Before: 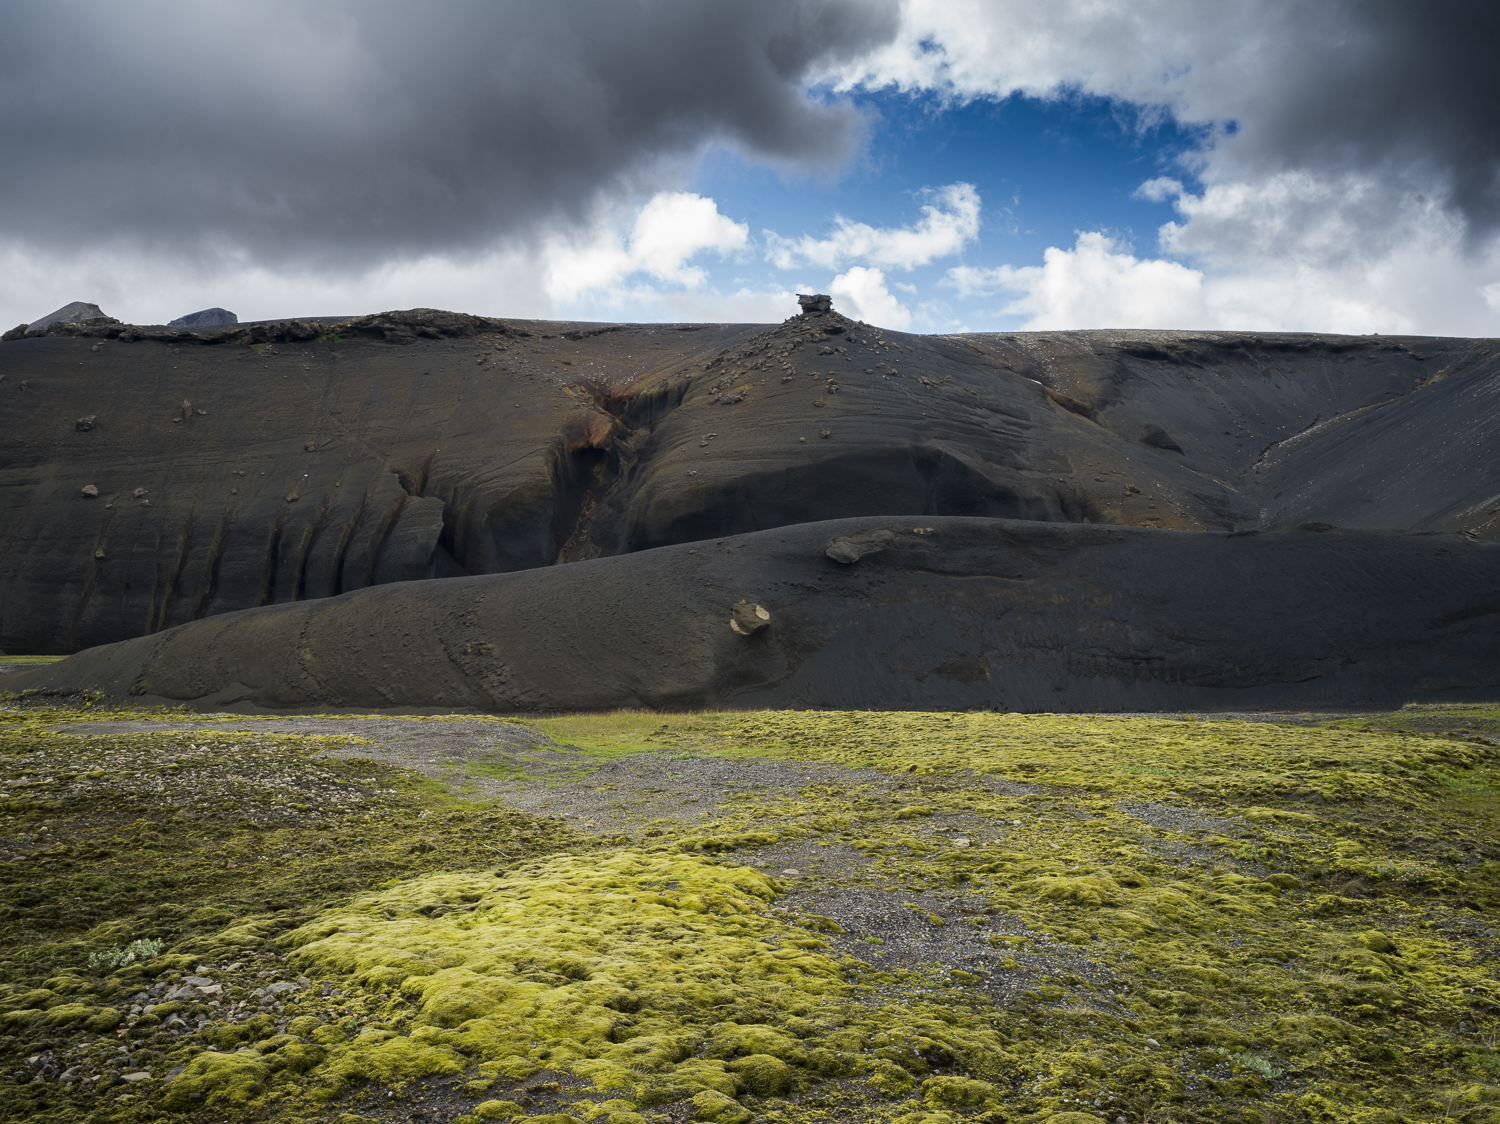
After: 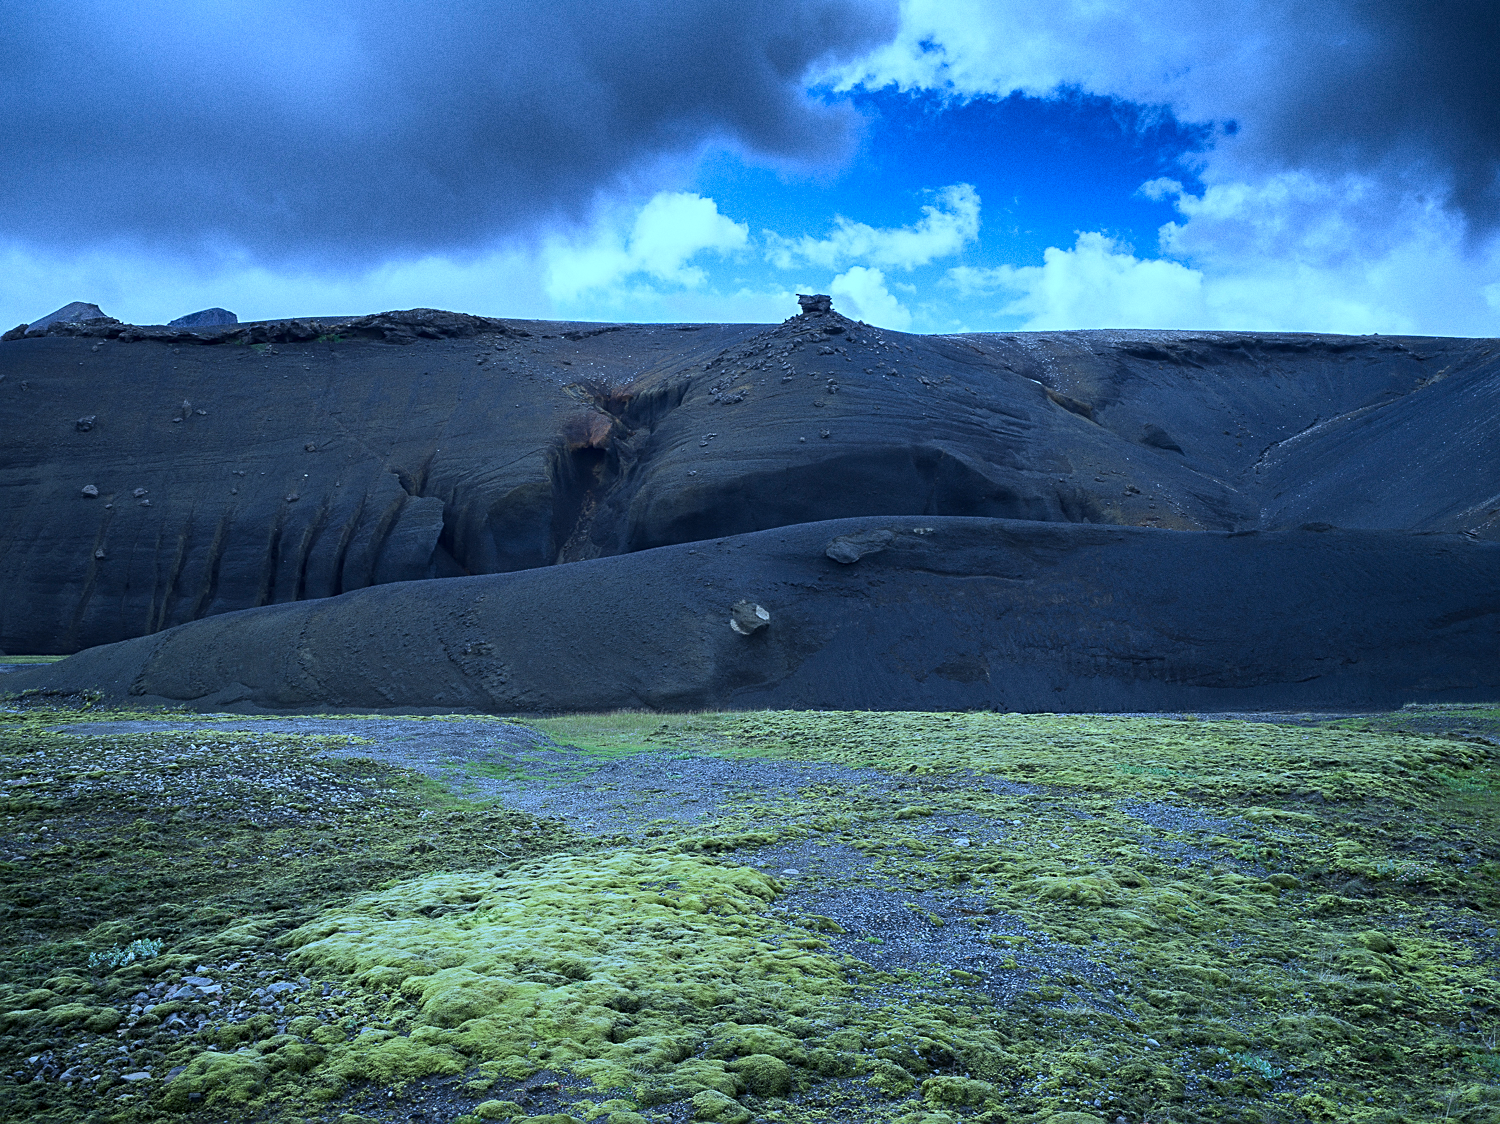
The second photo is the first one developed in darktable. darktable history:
grain: on, module defaults
color calibration: illuminant as shot in camera, x 0.442, y 0.413, temperature 2903.13 K
sharpen: on, module defaults
